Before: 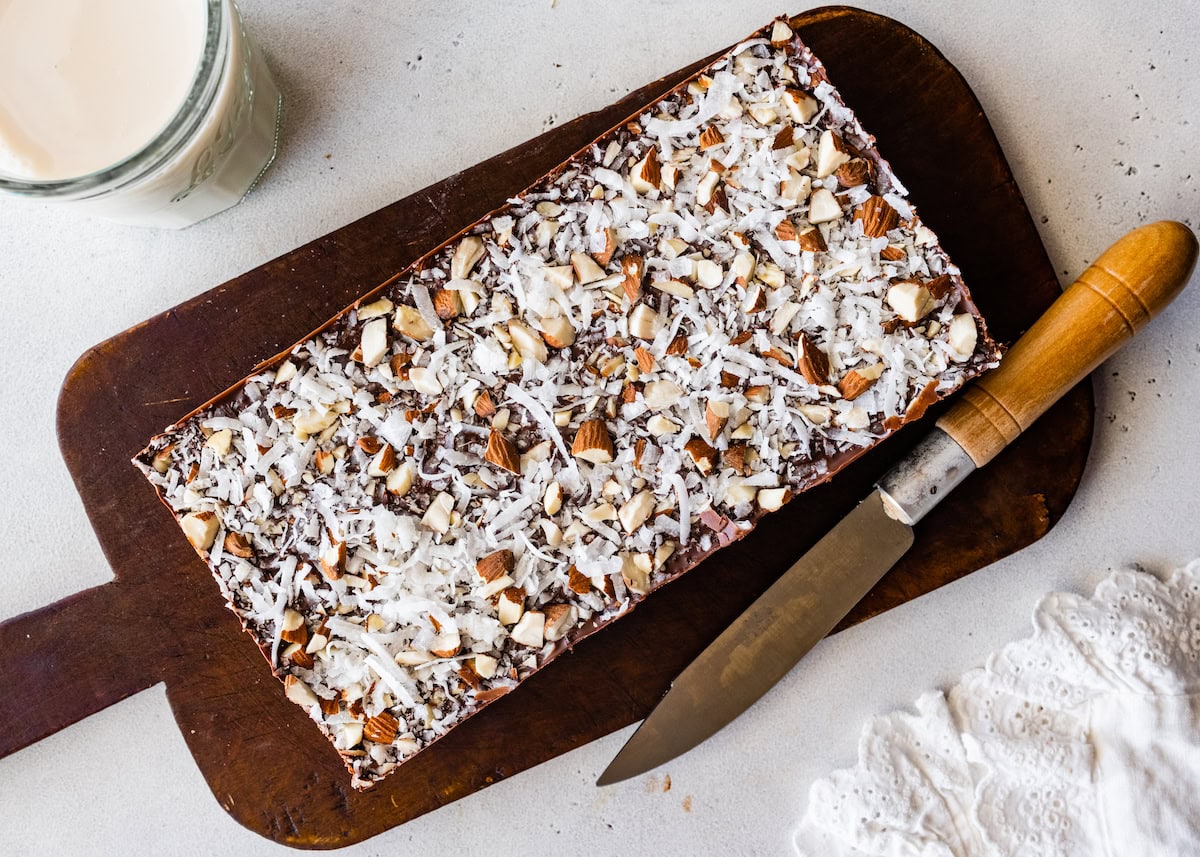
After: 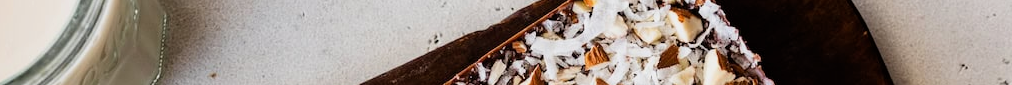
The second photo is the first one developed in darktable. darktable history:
crop and rotate: left 9.644%, top 9.491%, right 6.021%, bottom 80.509%
filmic rgb: black relative exposure -9.5 EV, white relative exposure 3.02 EV, hardness 6.12
